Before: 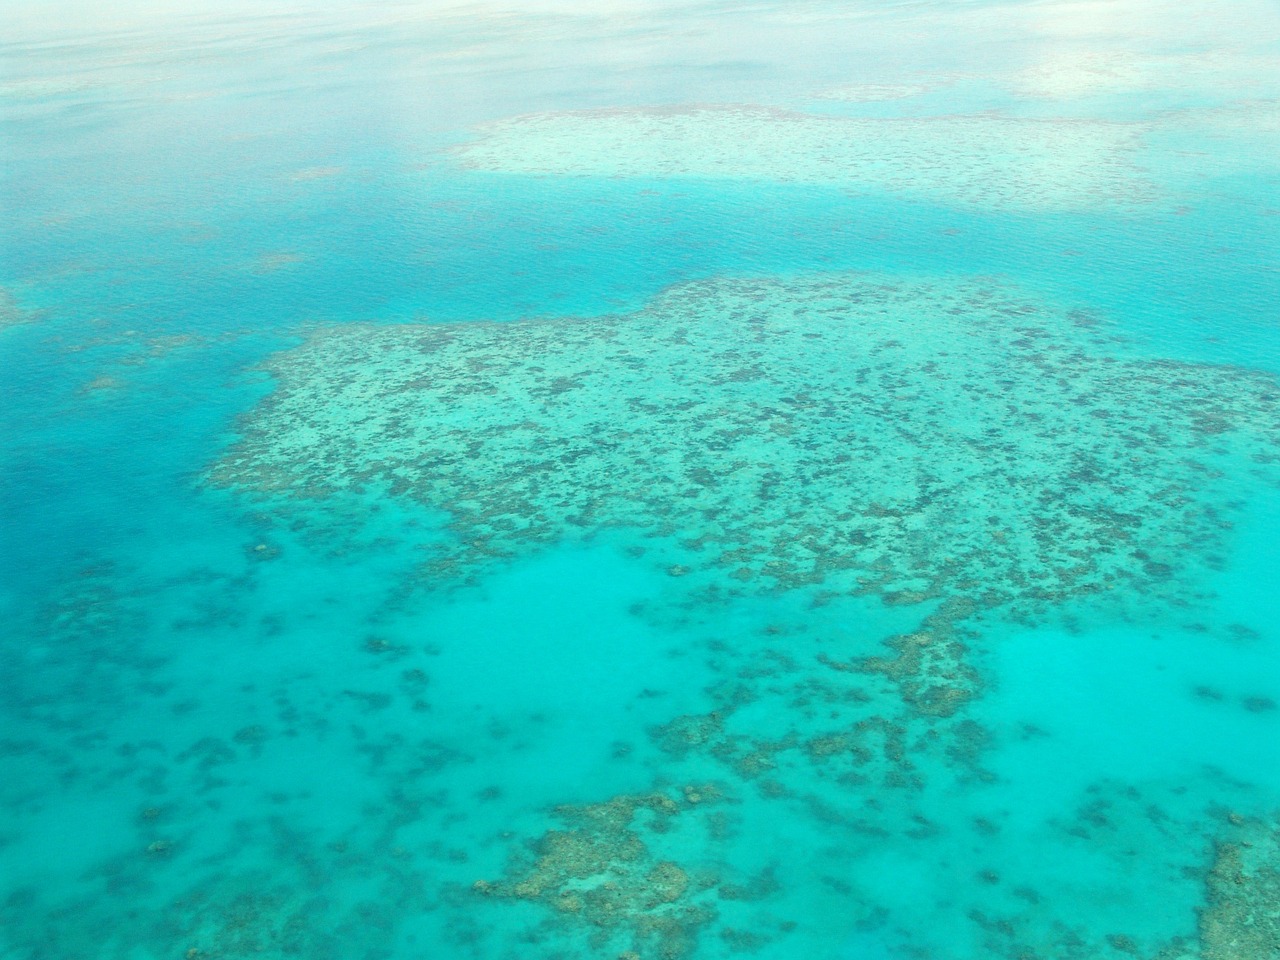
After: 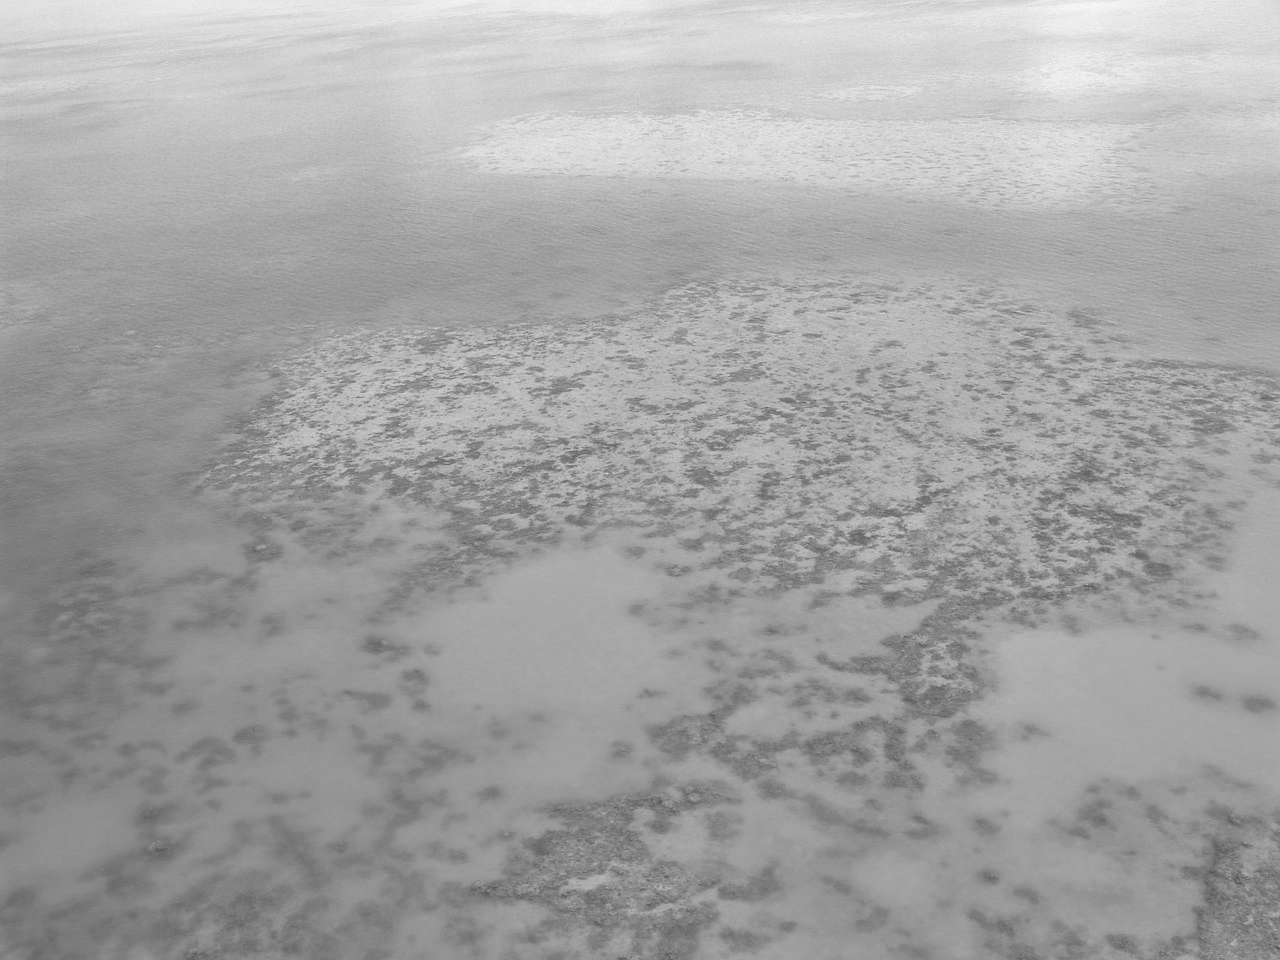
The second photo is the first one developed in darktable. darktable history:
color zones: curves: ch0 [(0, 0.447) (0.184, 0.543) (0.323, 0.476) (0.429, 0.445) (0.571, 0.443) (0.714, 0.451) (0.857, 0.452) (1, 0.447)]; ch1 [(0, 0.464) (0.176, 0.46) (0.287, 0.177) (0.429, 0.002) (0.571, 0) (0.714, 0) (0.857, 0) (1, 0.464)]
shadows and highlights: shadows 31.73, highlights -31.77, soften with gaussian
tone equalizer: on, module defaults
